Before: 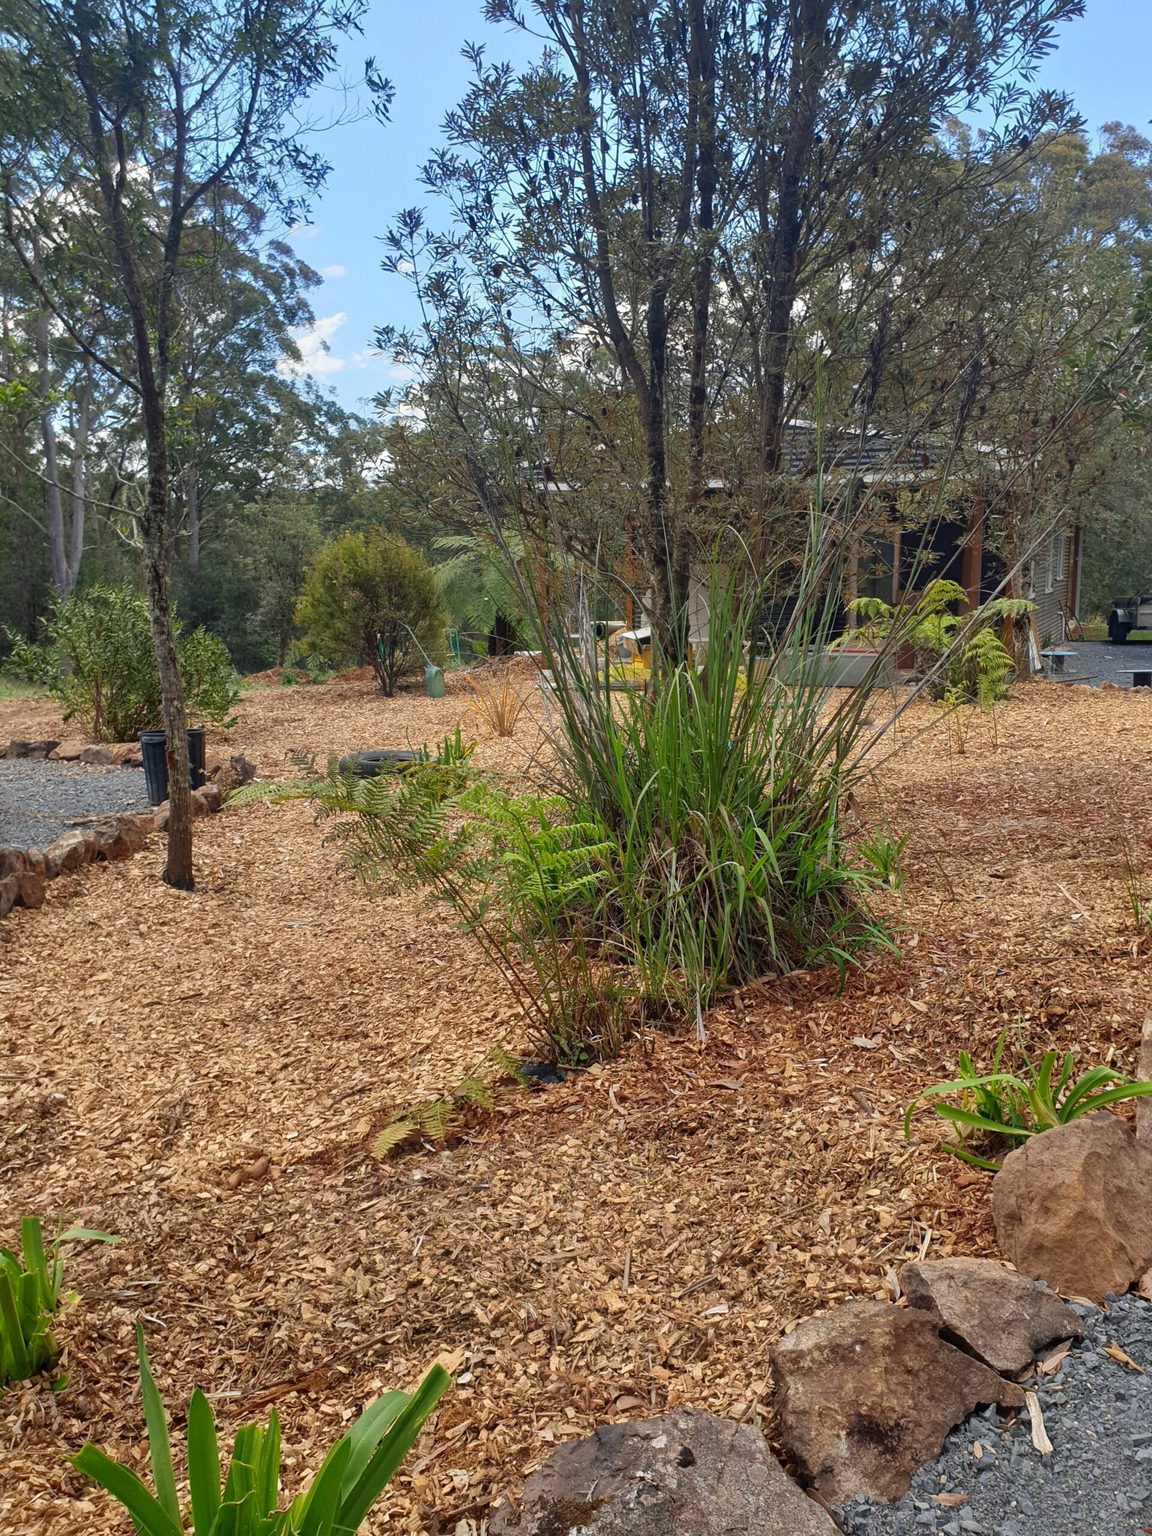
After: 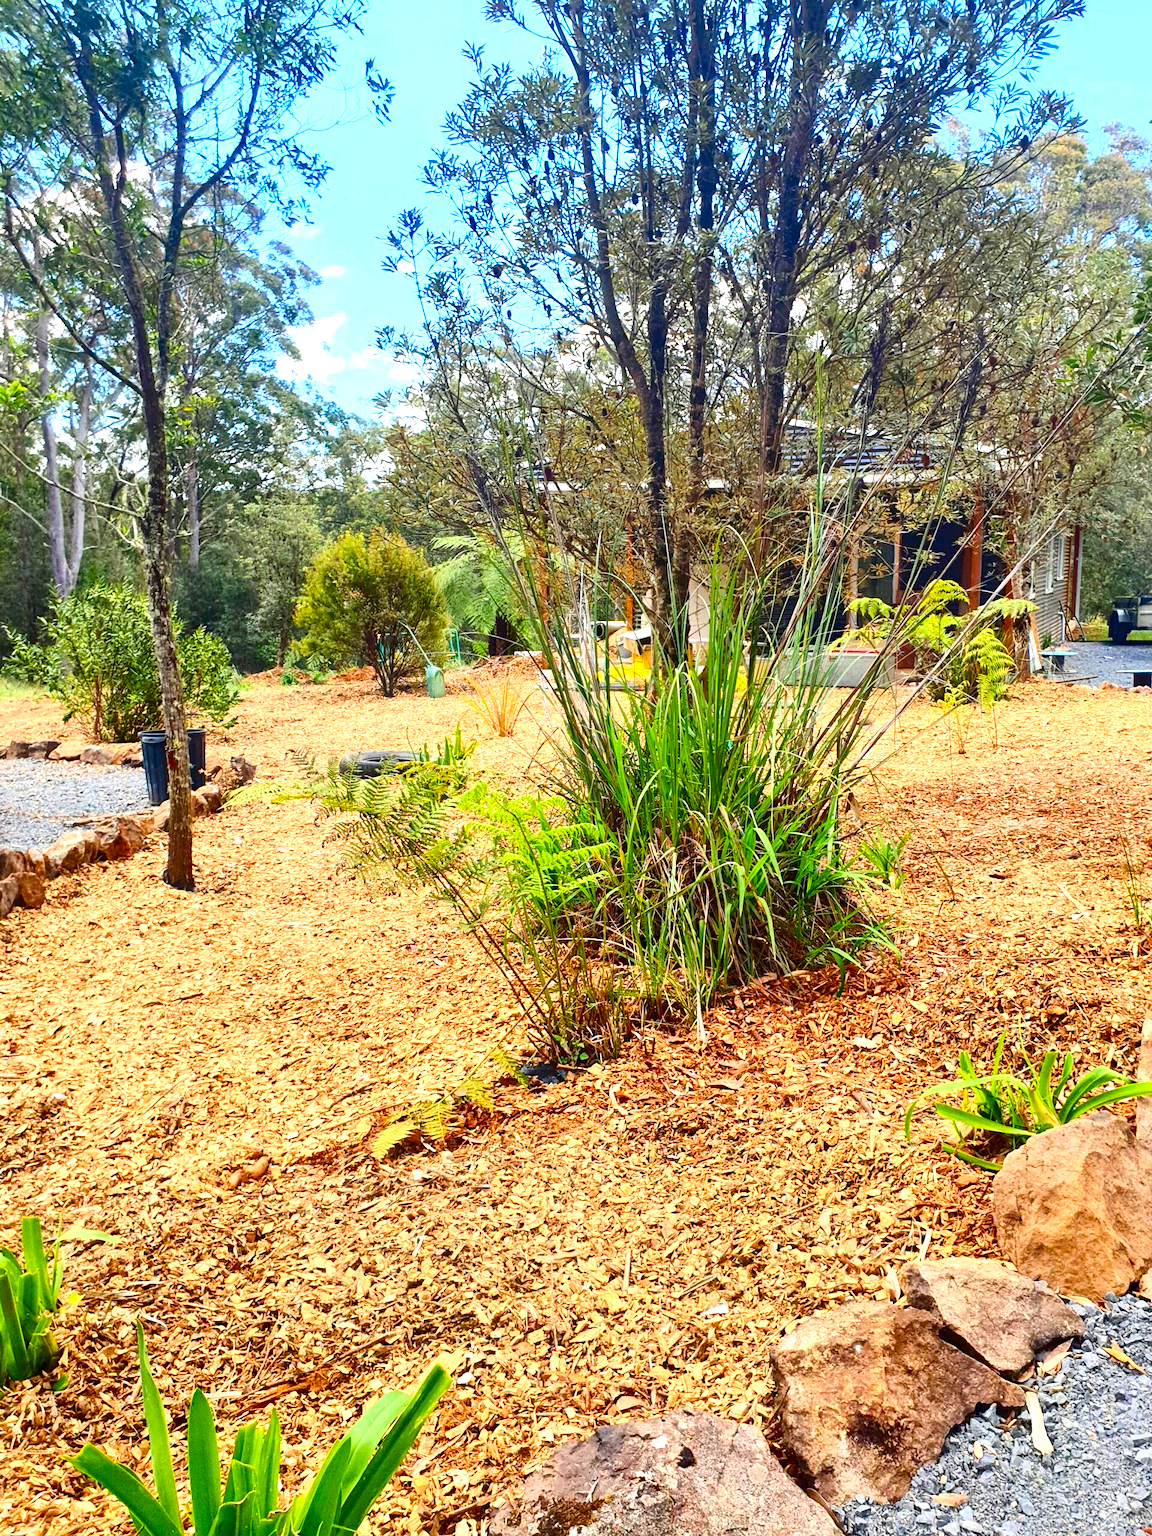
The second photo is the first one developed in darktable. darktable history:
color correction: highlights b* 0.065, saturation 1.27
color balance rgb: shadows lift › luminance -9.138%, linear chroma grading › global chroma 15.142%, perceptual saturation grading › global saturation 14.075%, perceptual saturation grading › highlights -24.797%, perceptual saturation grading › shadows 24.319%, global vibrance 20%
contrast brightness saturation: contrast 0.276
exposure: black level correction 0, exposure 1.299 EV, compensate highlight preservation false
